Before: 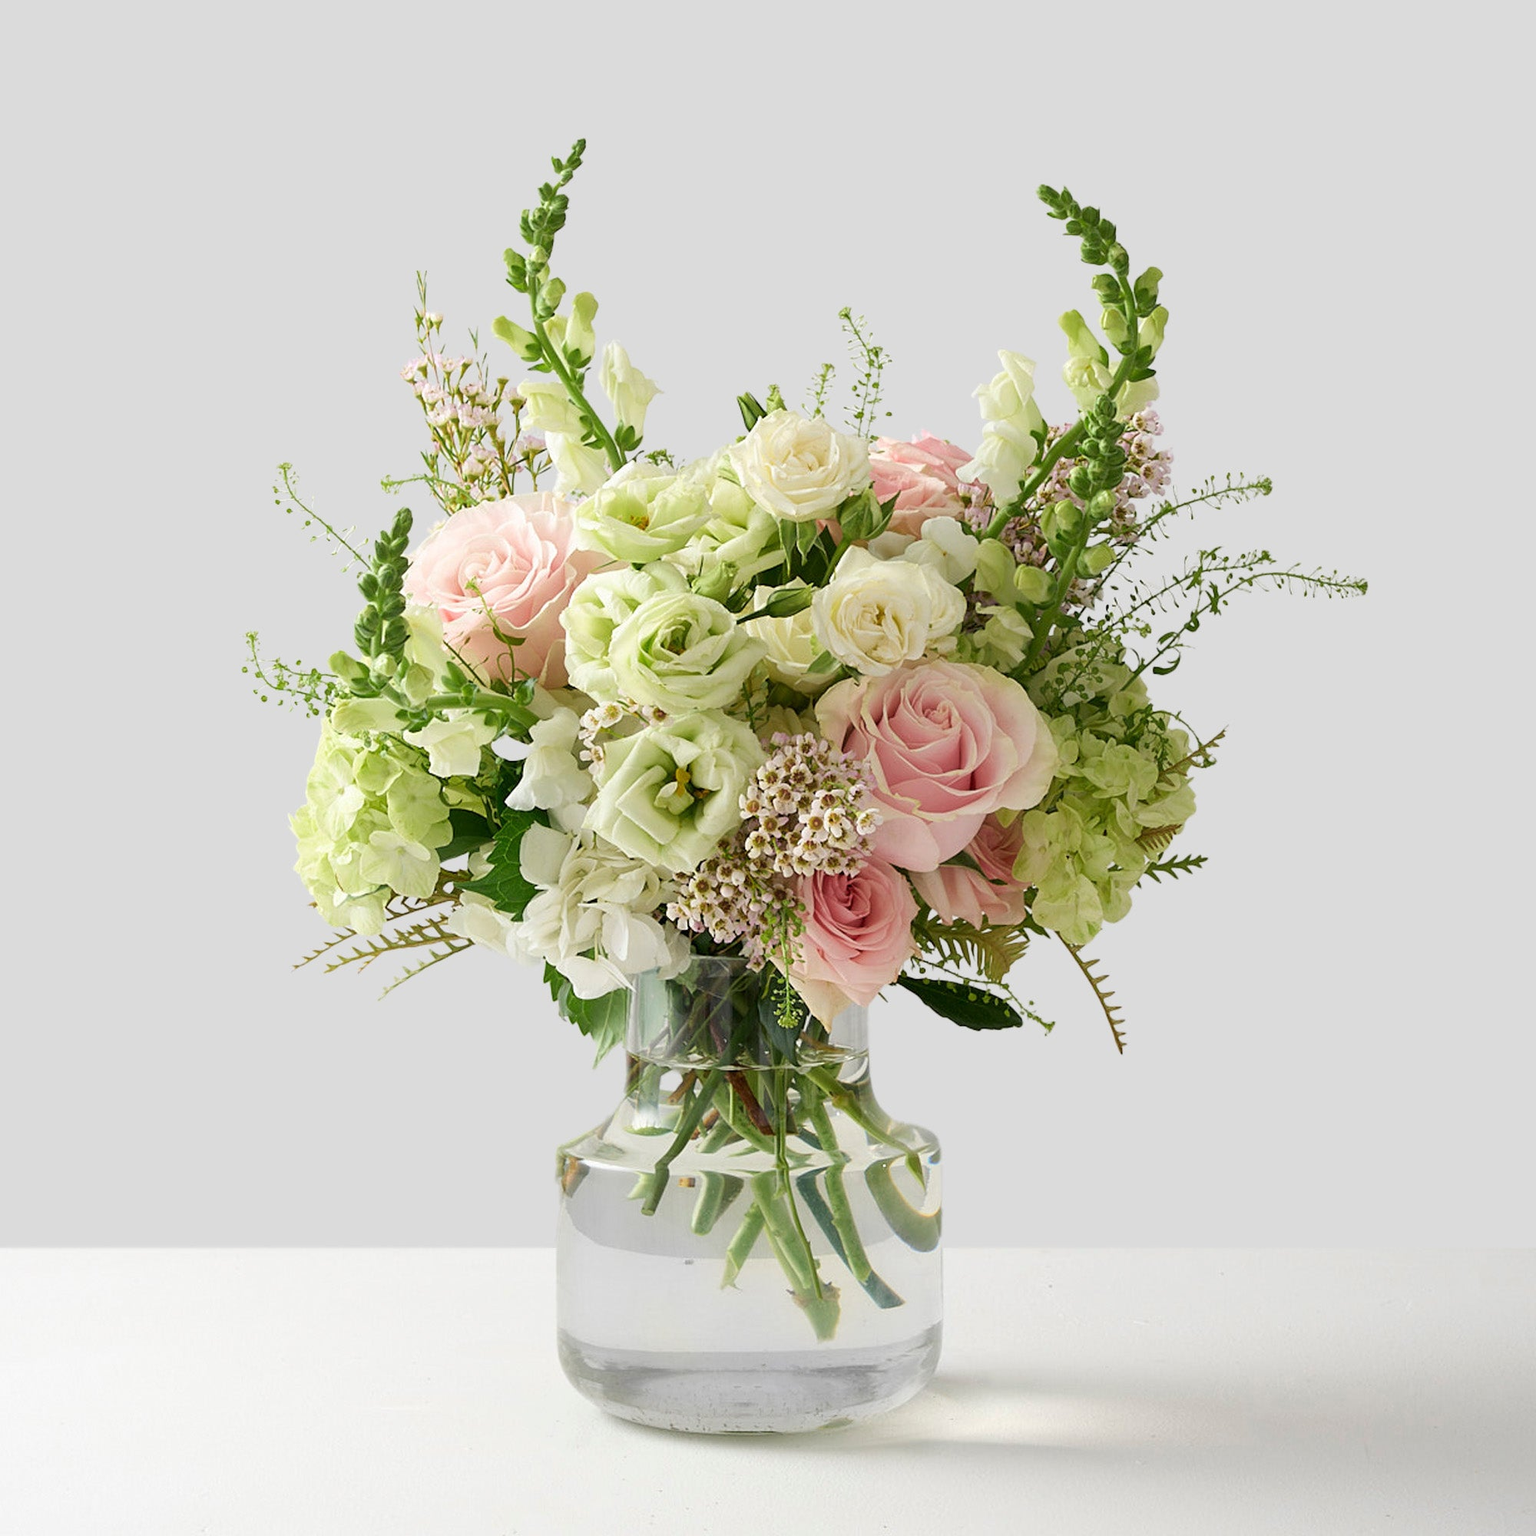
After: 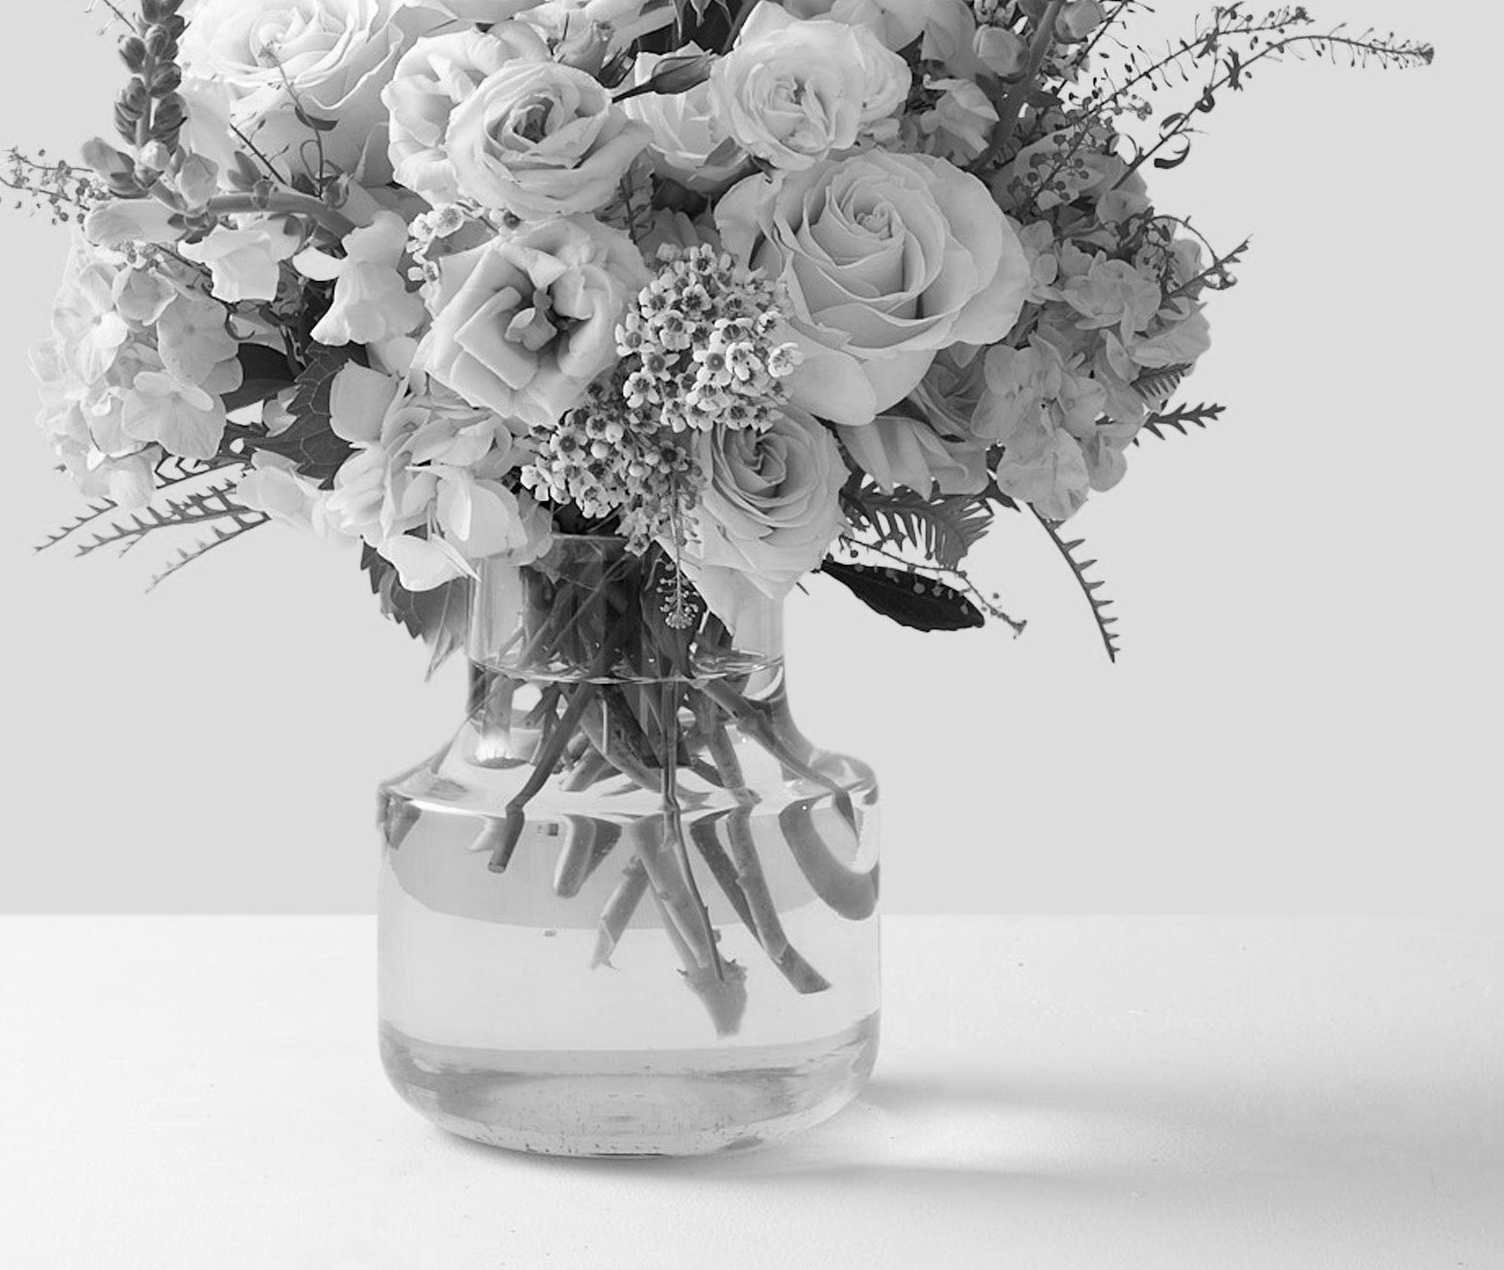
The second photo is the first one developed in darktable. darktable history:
crop and rotate: left 17.367%, top 35.544%, right 7.384%, bottom 0.941%
color correction: highlights a* 10.18, highlights b* 9.78, shadows a* 8.45, shadows b* 8.05, saturation 0.795
color zones: curves: ch0 [(0, 0.613) (0.01, 0.613) (0.245, 0.448) (0.498, 0.529) (0.642, 0.665) (0.879, 0.777) (0.99, 0.613)]; ch1 [(0, 0) (0.143, 0) (0.286, 0) (0.429, 0) (0.571, 0) (0.714, 0) (0.857, 0)]
